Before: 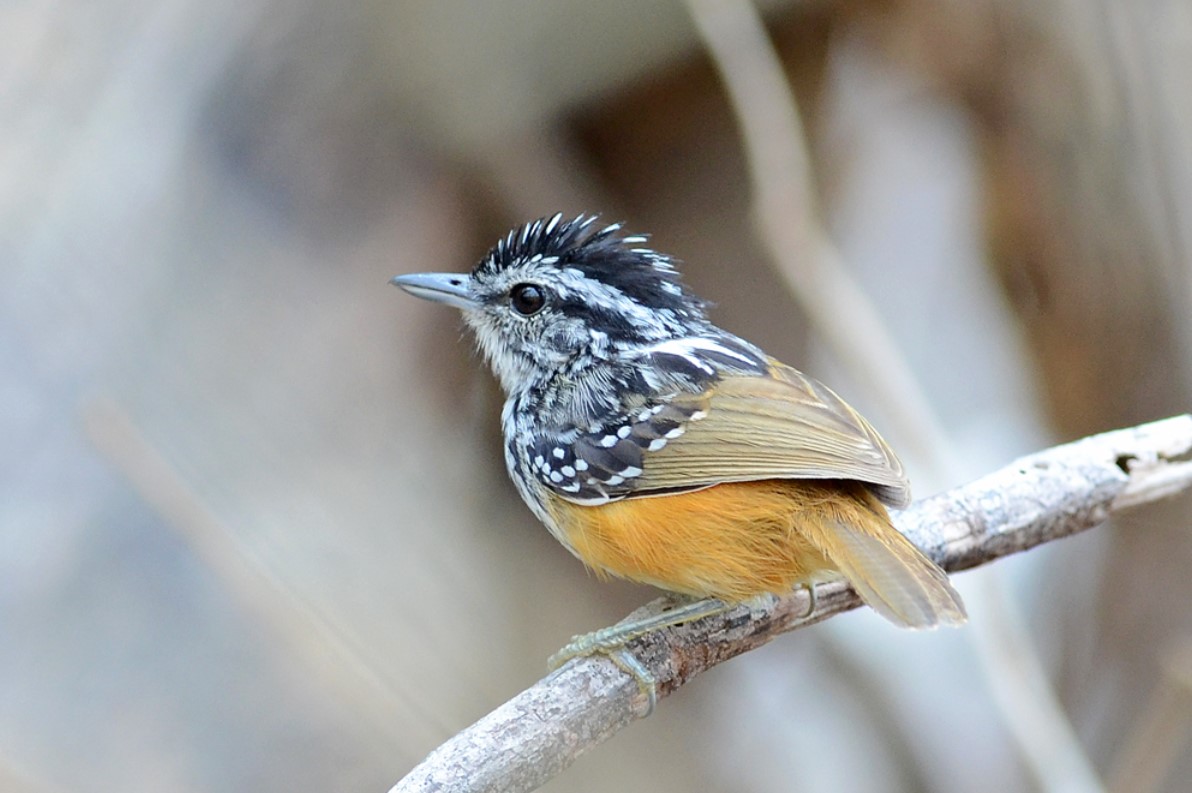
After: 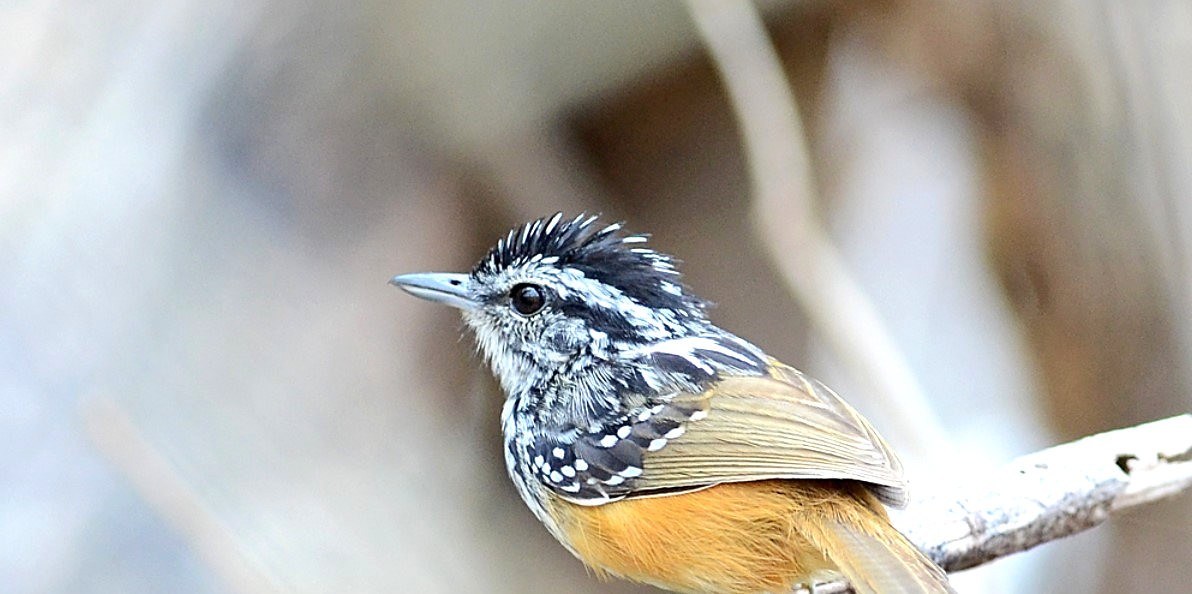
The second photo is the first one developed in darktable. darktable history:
crop: bottom 24.988%
exposure: black level correction 0.001, exposure 0.5 EV, compensate exposure bias true, compensate highlight preservation false
color zones: curves: ch1 [(0, 0.469) (0.01, 0.469) (0.12, 0.446) (0.248, 0.469) (0.5, 0.5) (0.748, 0.5) (0.99, 0.469) (1, 0.469)]
sharpen: on, module defaults
